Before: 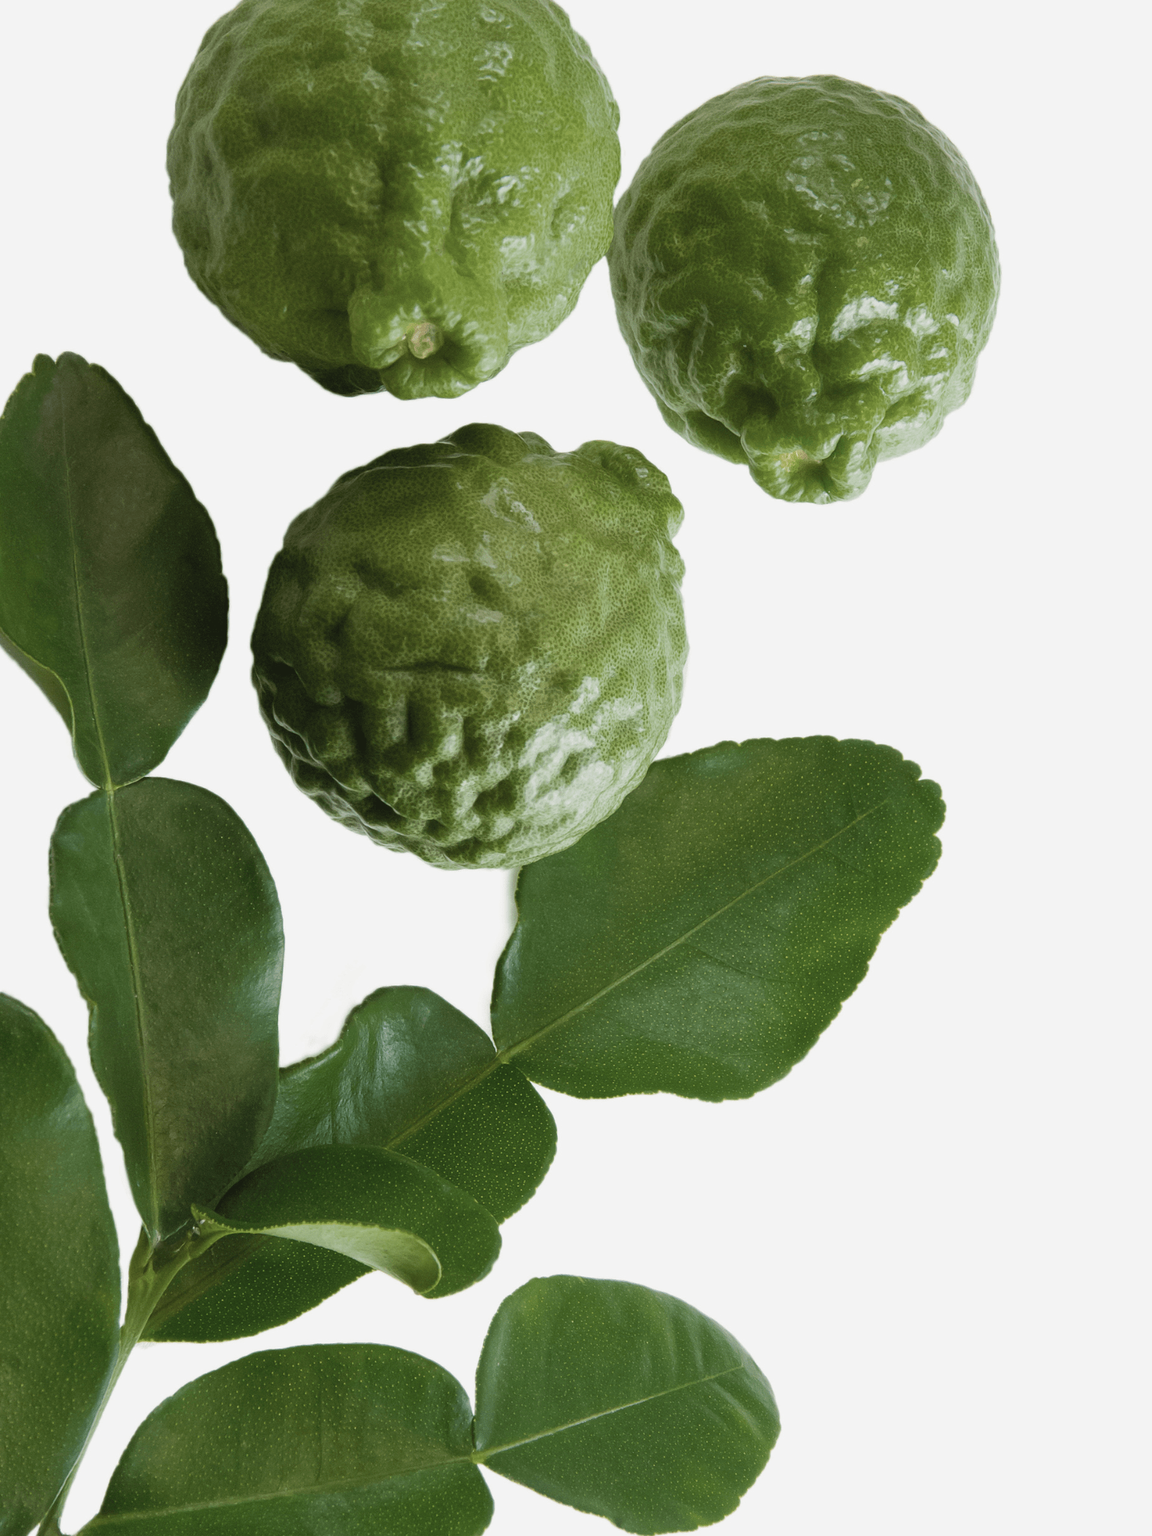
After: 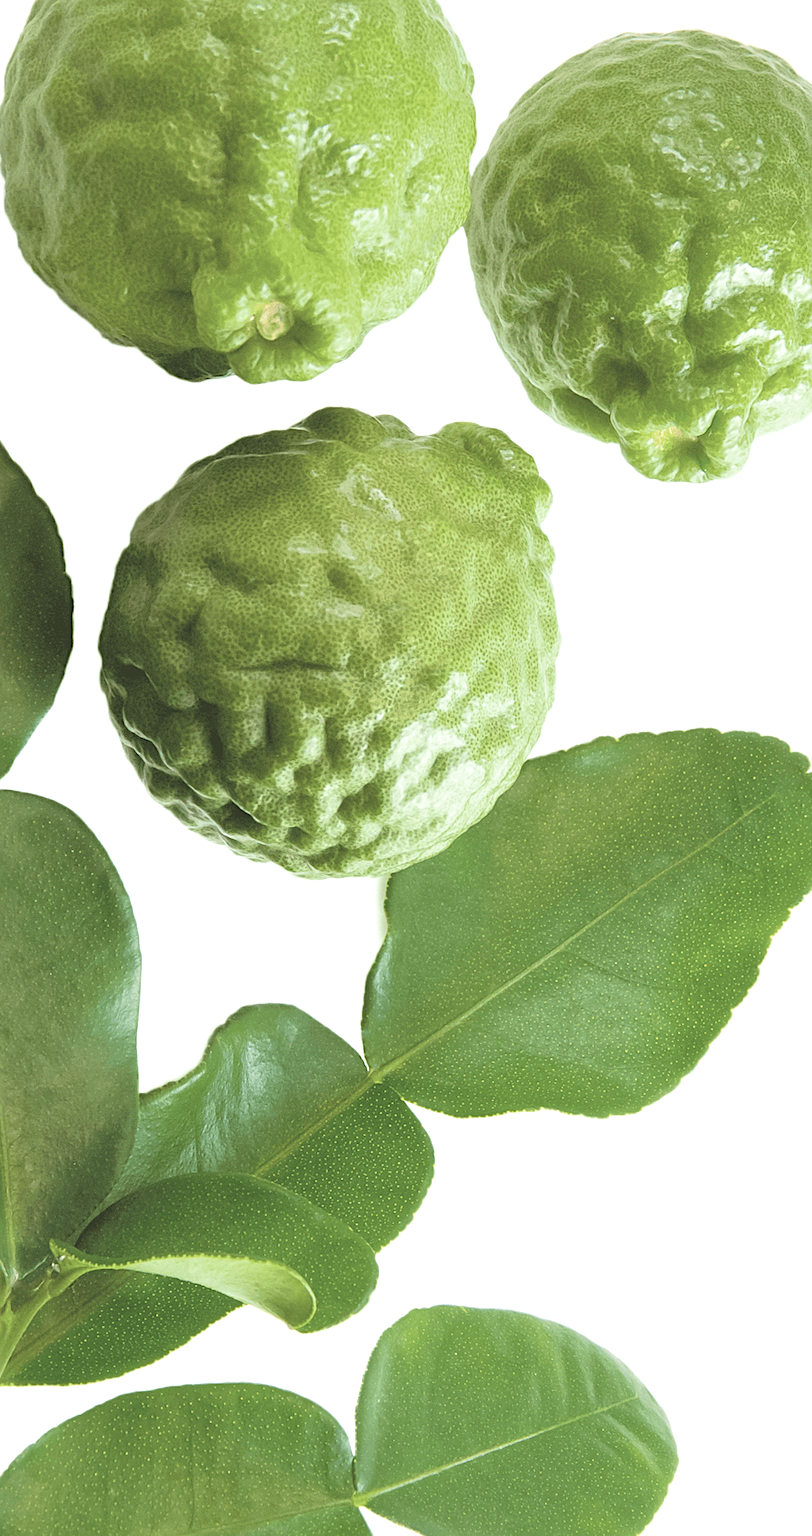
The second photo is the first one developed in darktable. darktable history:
crop and rotate: left 13.537%, right 19.796%
sharpen: on, module defaults
rotate and perspective: rotation -1.42°, crop left 0.016, crop right 0.984, crop top 0.035, crop bottom 0.965
levels: levels [0, 0.499, 1]
contrast brightness saturation: contrast 0.1, brightness 0.3, saturation 0.14
exposure: black level correction 0.001, exposure 0.5 EV, compensate exposure bias true, compensate highlight preservation false
tone equalizer: on, module defaults
